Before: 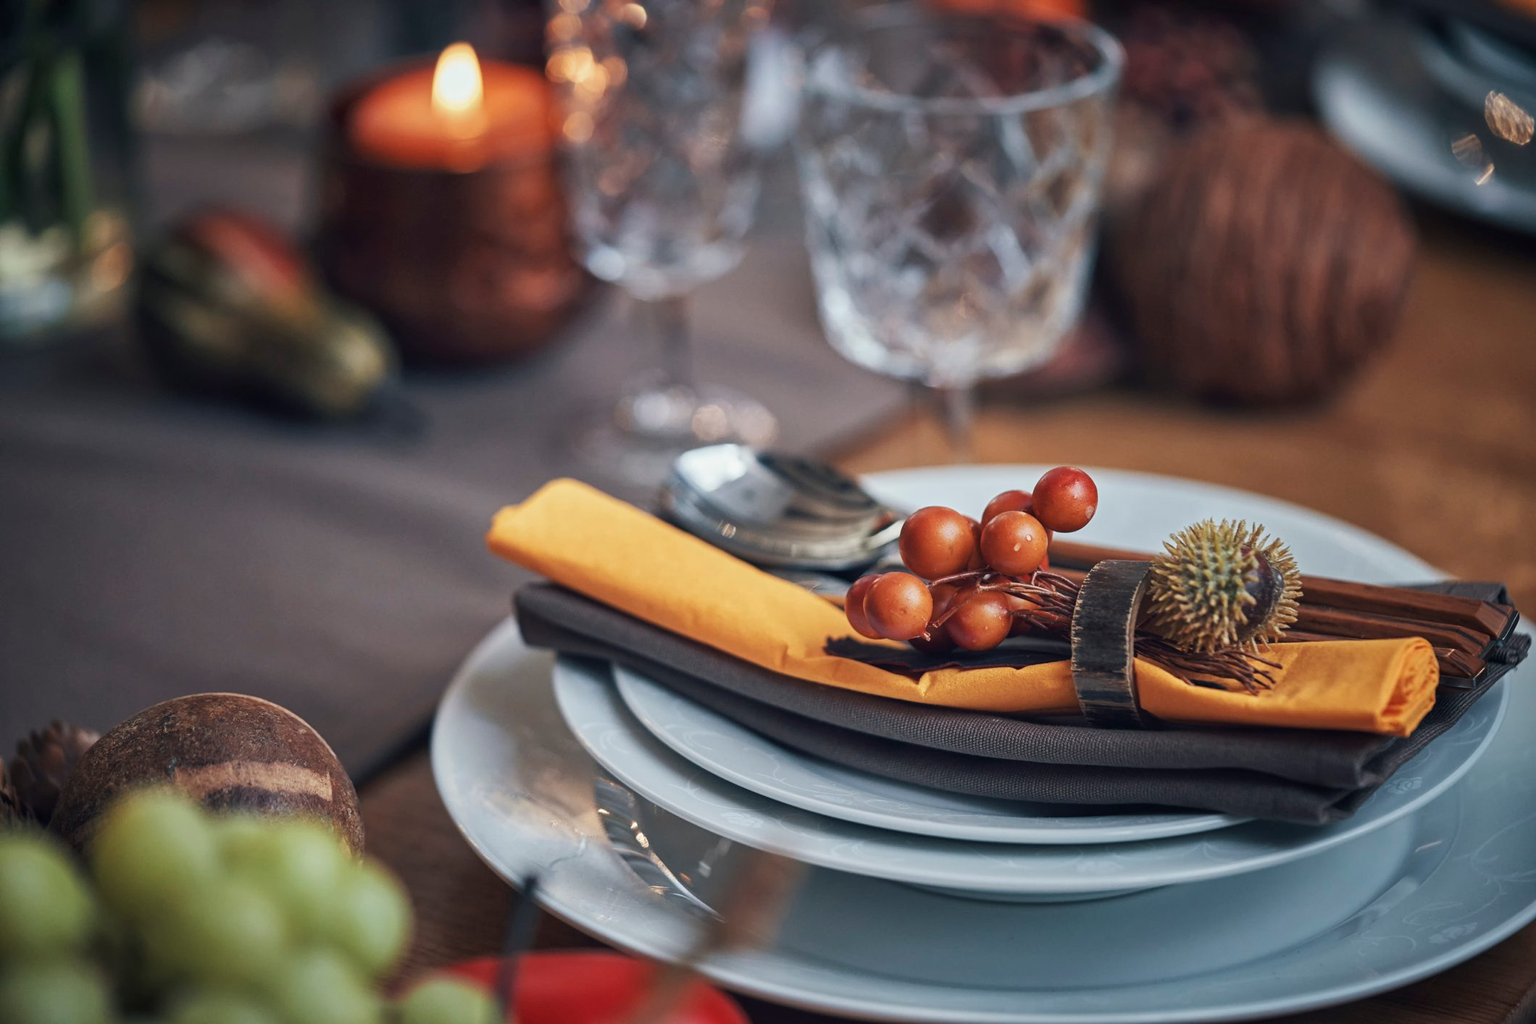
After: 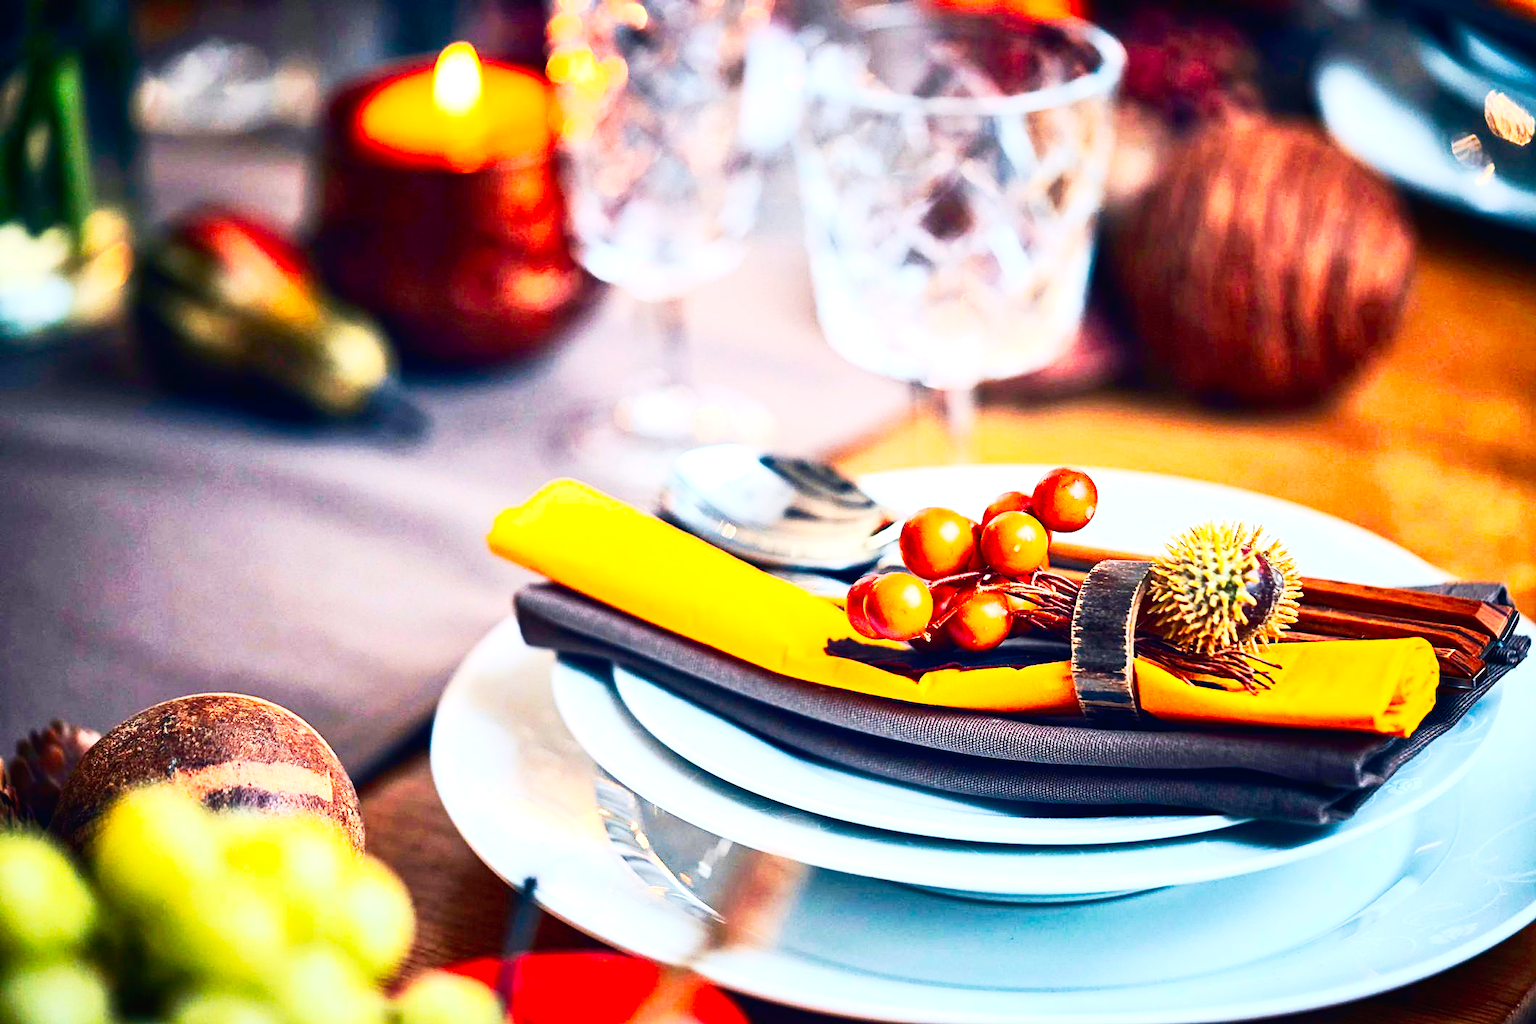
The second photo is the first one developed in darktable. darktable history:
color balance rgb: perceptual saturation grading › global saturation 37.155%, perceptual saturation grading › shadows 34.584%, global vibrance 14.682%
sharpen: amount 0.206
contrast brightness saturation: contrast 0.411, brightness 0.051, saturation 0.251
exposure: black level correction 0, exposure 1.444 EV, compensate highlight preservation false
tone curve: curves: ch0 [(0, 0.013) (0.054, 0.018) (0.205, 0.191) (0.289, 0.292) (0.39, 0.424) (0.493, 0.551) (0.647, 0.752) (0.796, 0.887) (1, 0.998)]; ch1 [(0, 0) (0.371, 0.339) (0.477, 0.452) (0.494, 0.495) (0.501, 0.501) (0.51, 0.516) (0.54, 0.557) (0.572, 0.605) (0.625, 0.687) (0.774, 0.841) (1, 1)]; ch2 [(0, 0) (0.32, 0.281) (0.403, 0.399) (0.441, 0.428) (0.47, 0.469) (0.498, 0.496) (0.524, 0.543) (0.551, 0.579) (0.633, 0.665) (0.7, 0.711) (1, 1)], preserve colors none
